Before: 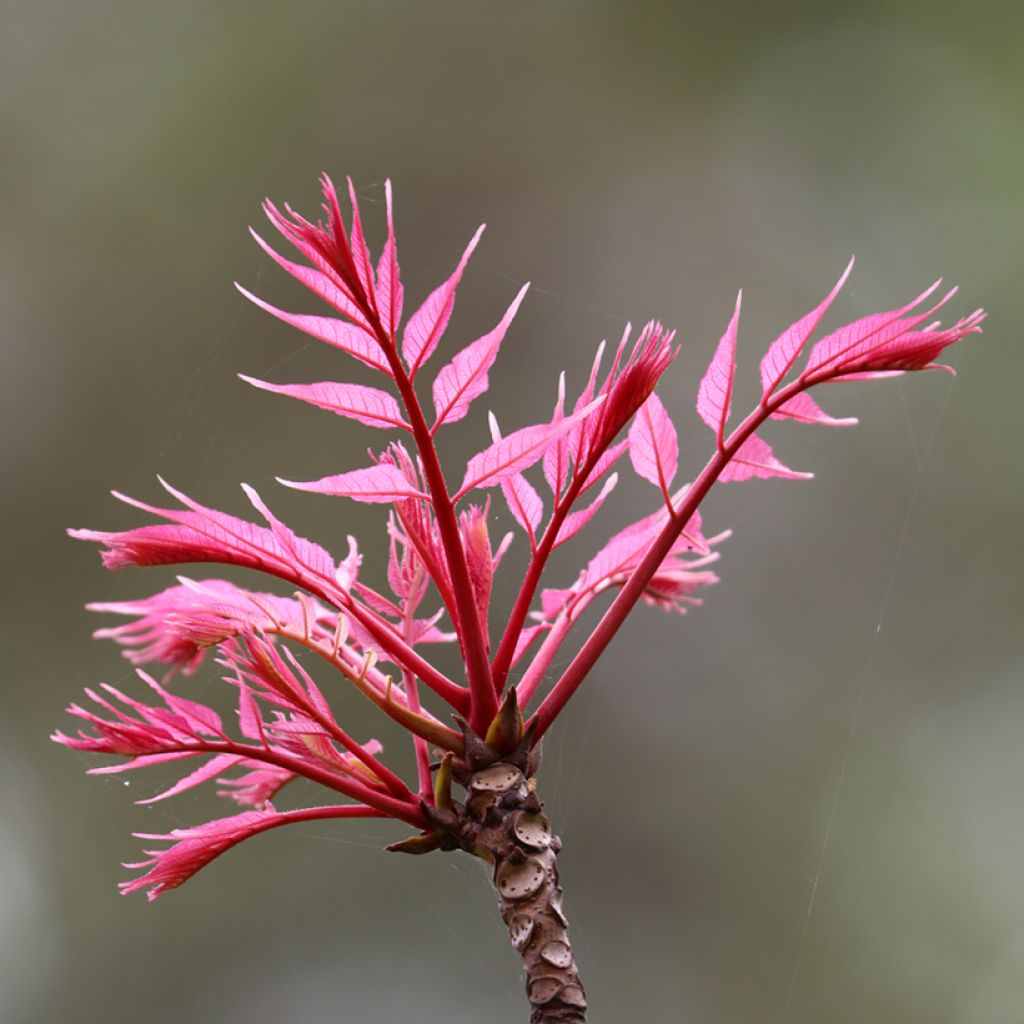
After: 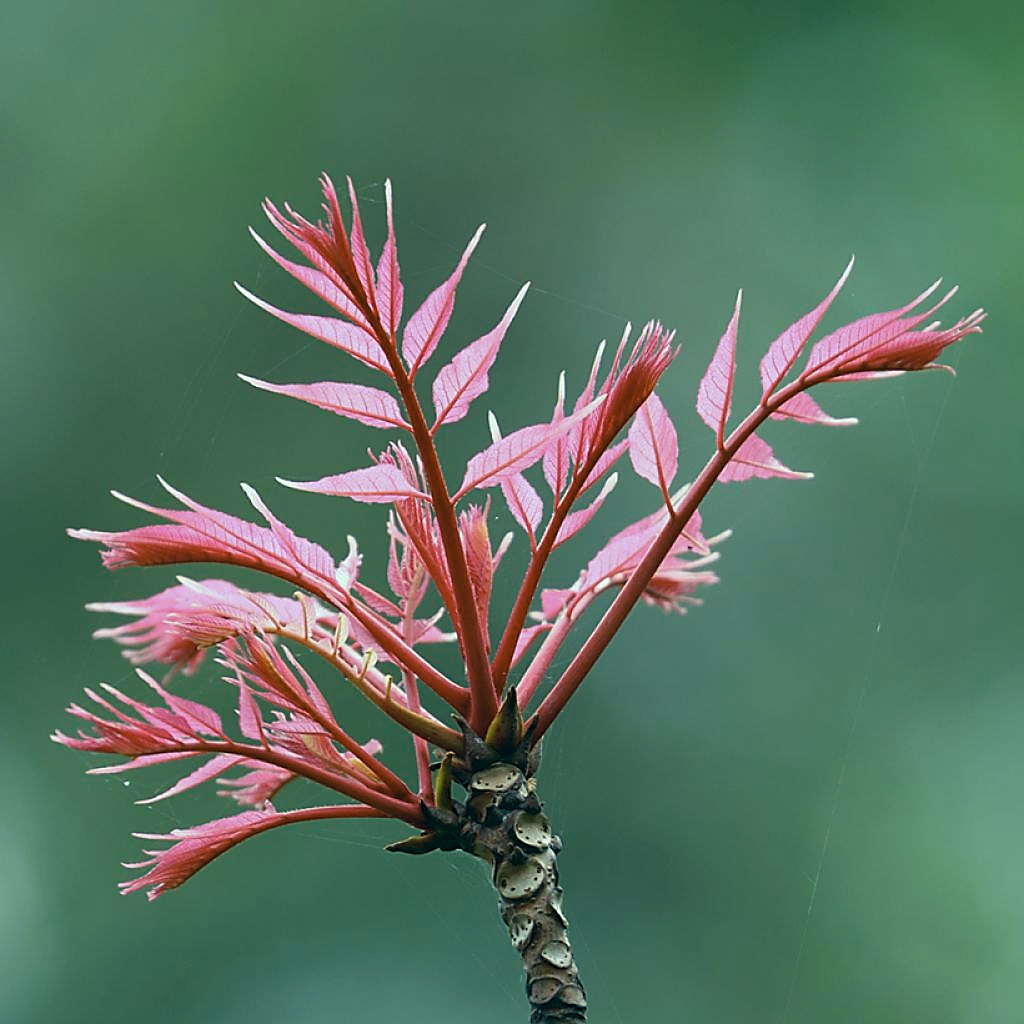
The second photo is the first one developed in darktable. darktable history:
color correction: highlights a* -20.03, highlights b* 9.8, shadows a* -19.75, shadows b* -10.43
sharpen: radius 1.351, amount 1.262, threshold 0.645
